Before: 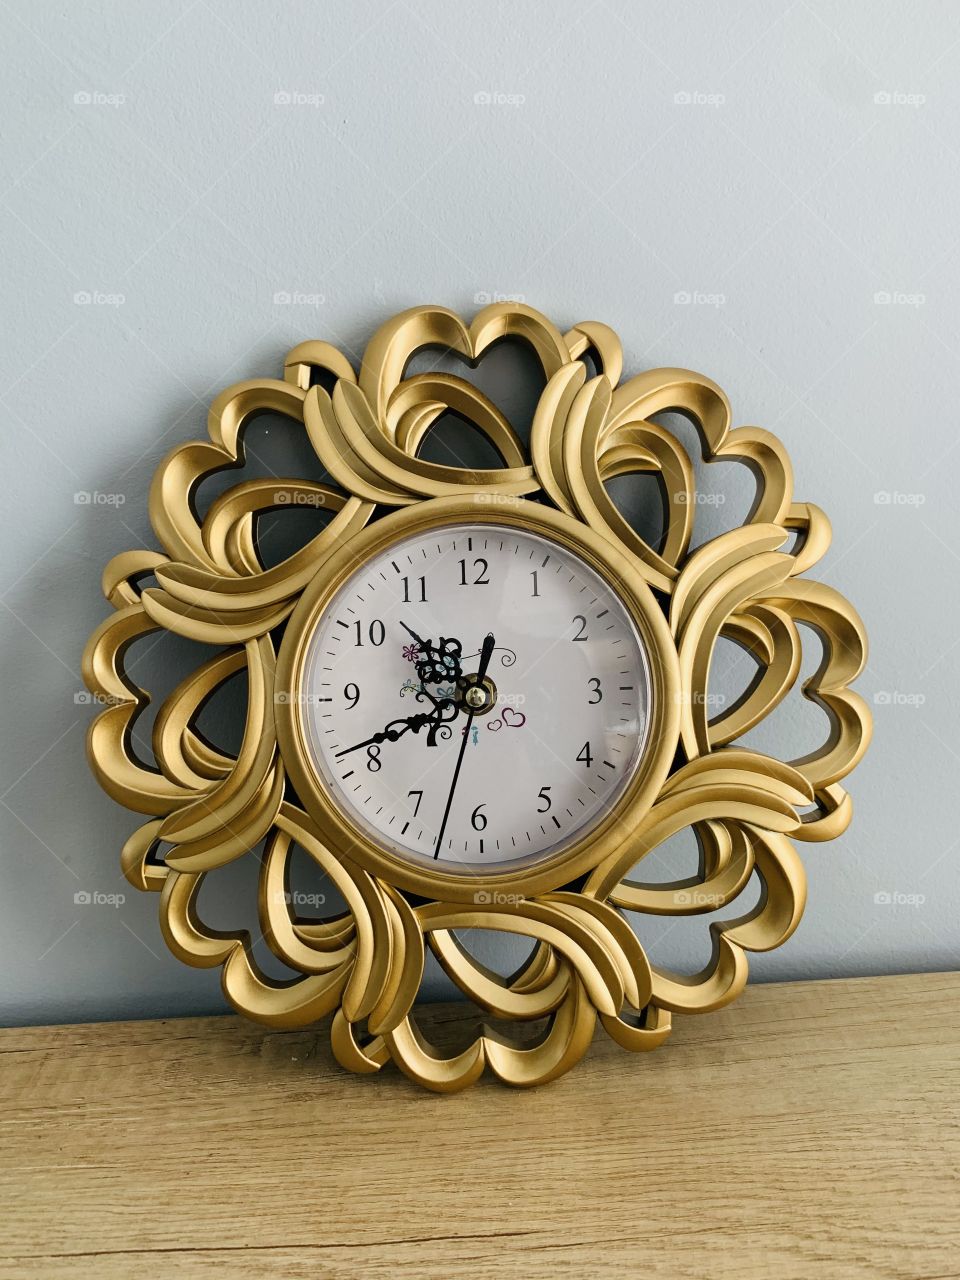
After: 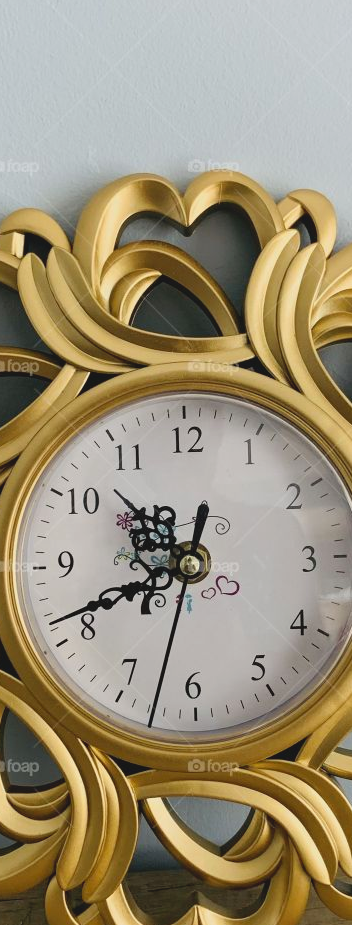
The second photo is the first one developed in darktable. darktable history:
contrast brightness saturation: contrast -0.104, brightness 0.045, saturation 0.083
crop and rotate: left 29.87%, top 10.376%, right 33.386%, bottom 17.343%
